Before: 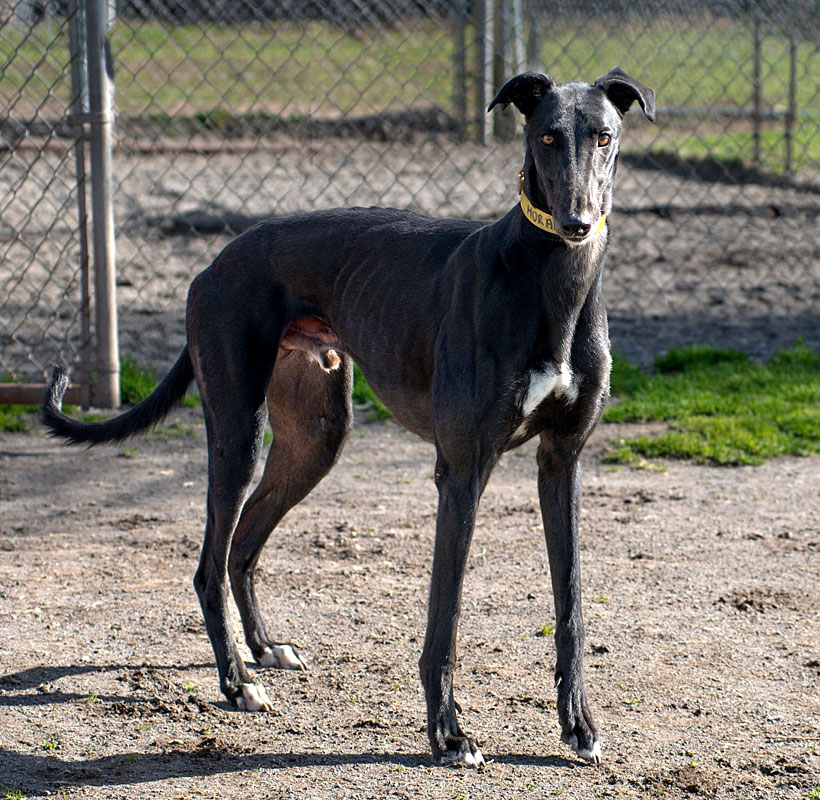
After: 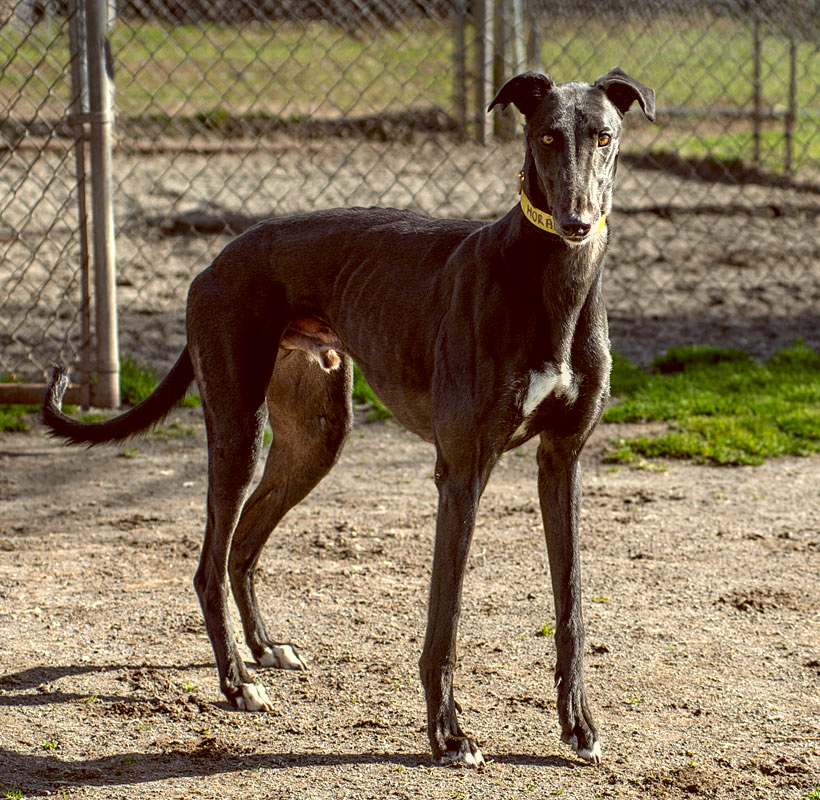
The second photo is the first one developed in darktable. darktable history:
local contrast: on, module defaults
color balance: lift [1.001, 1.007, 1, 0.993], gamma [1.023, 1.026, 1.01, 0.974], gain [0.964, 1.059, 1.073, 0.927]
